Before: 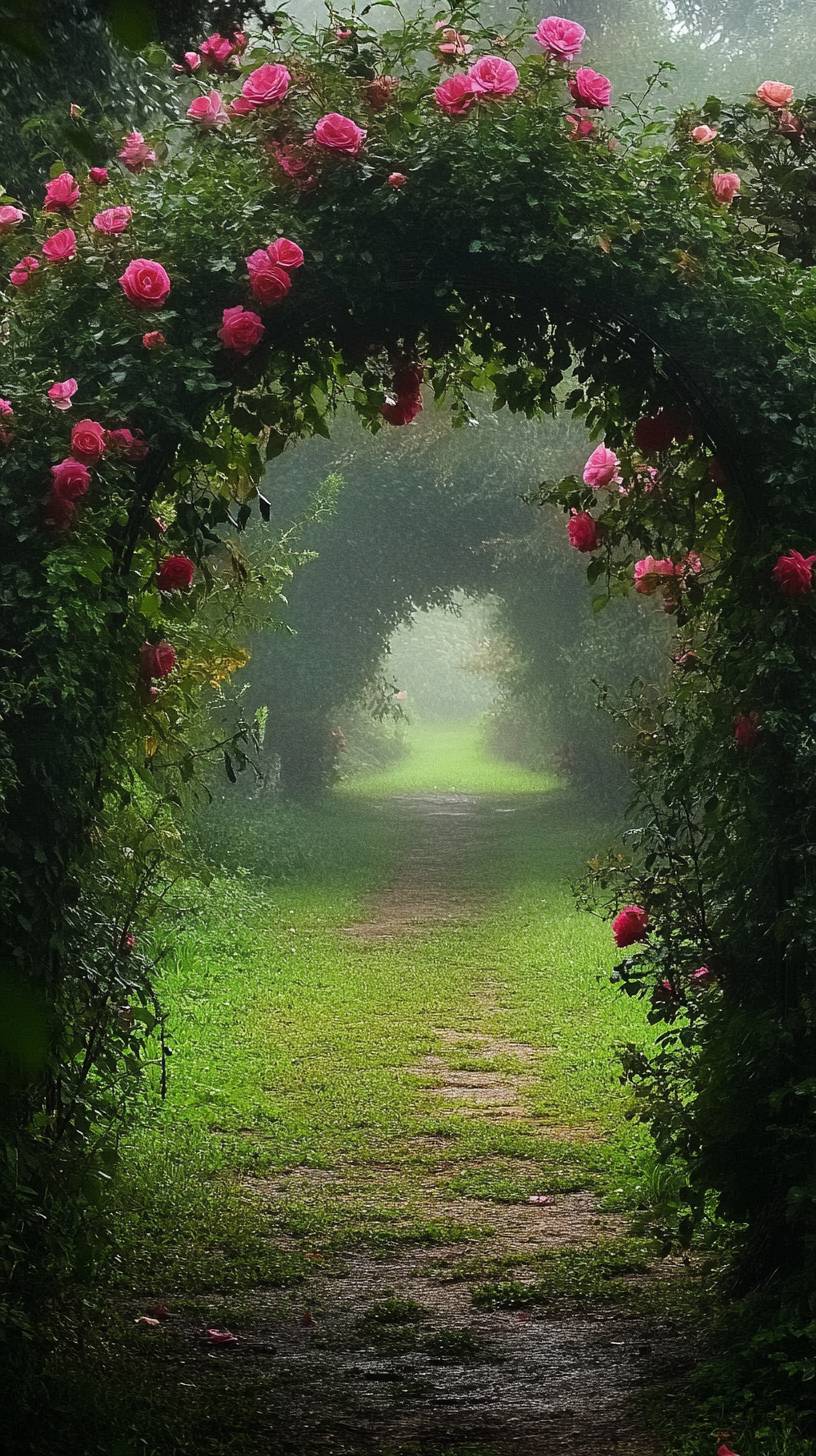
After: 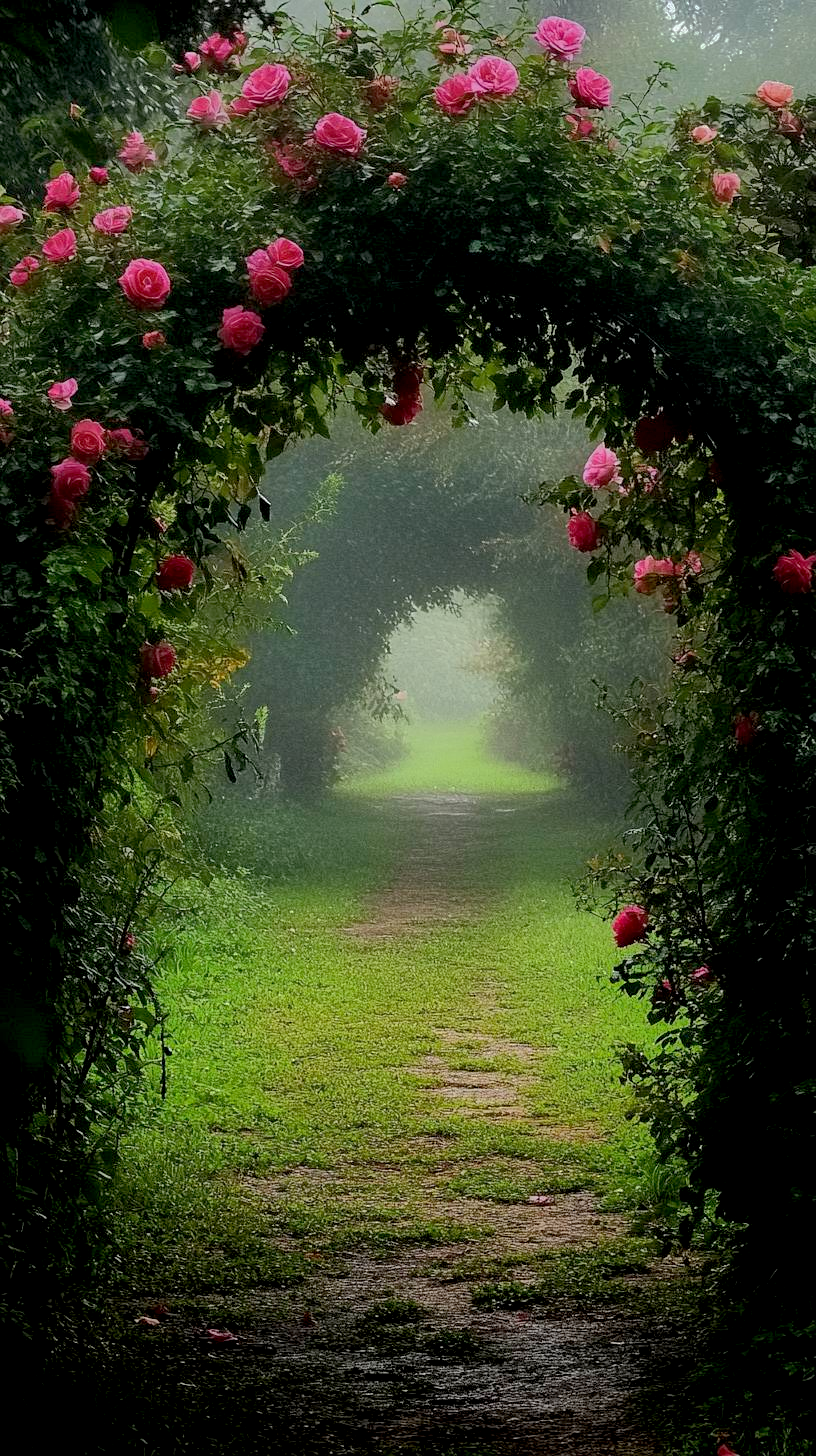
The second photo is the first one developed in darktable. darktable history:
shadows and highlights: shadows 25, highlights -70
exposure: black level correction 0.011, compensate highlight preservation false
